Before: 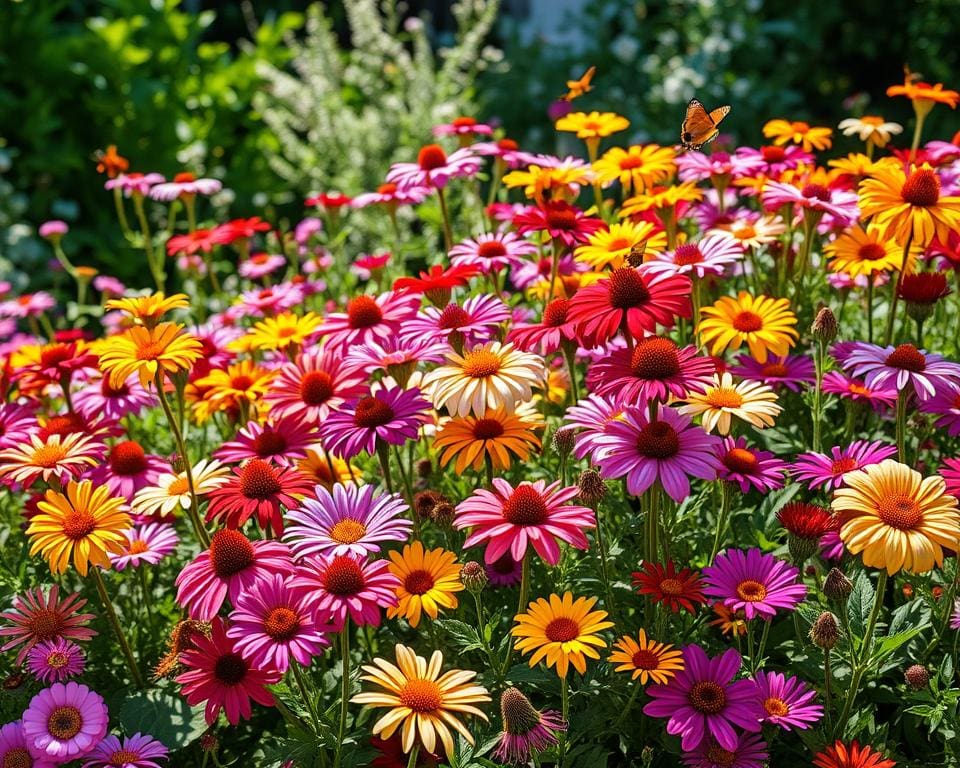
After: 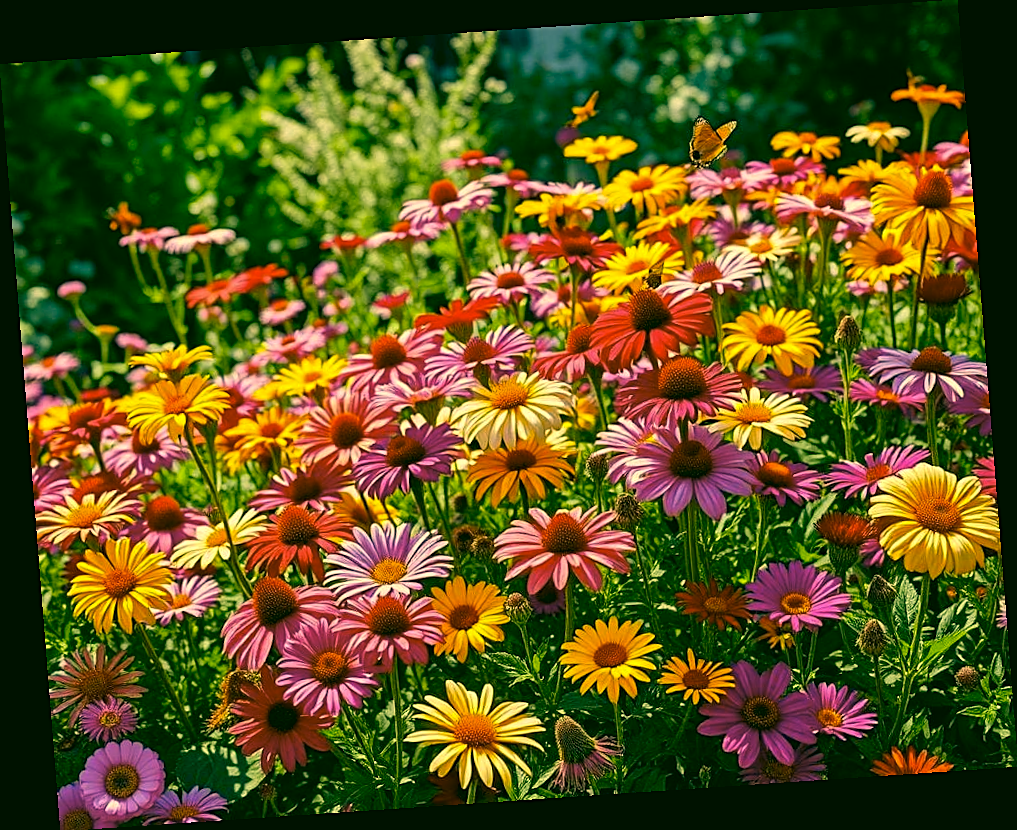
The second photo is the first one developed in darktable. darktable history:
sharpen: on, module defaults
color correction: highlights a* 5.62, highlights b* 33.57, shadows a* -25.86, shadows b* 4.02
rotate and perspective: rotation -4.2°, shear 0.006, automatic cropping off
